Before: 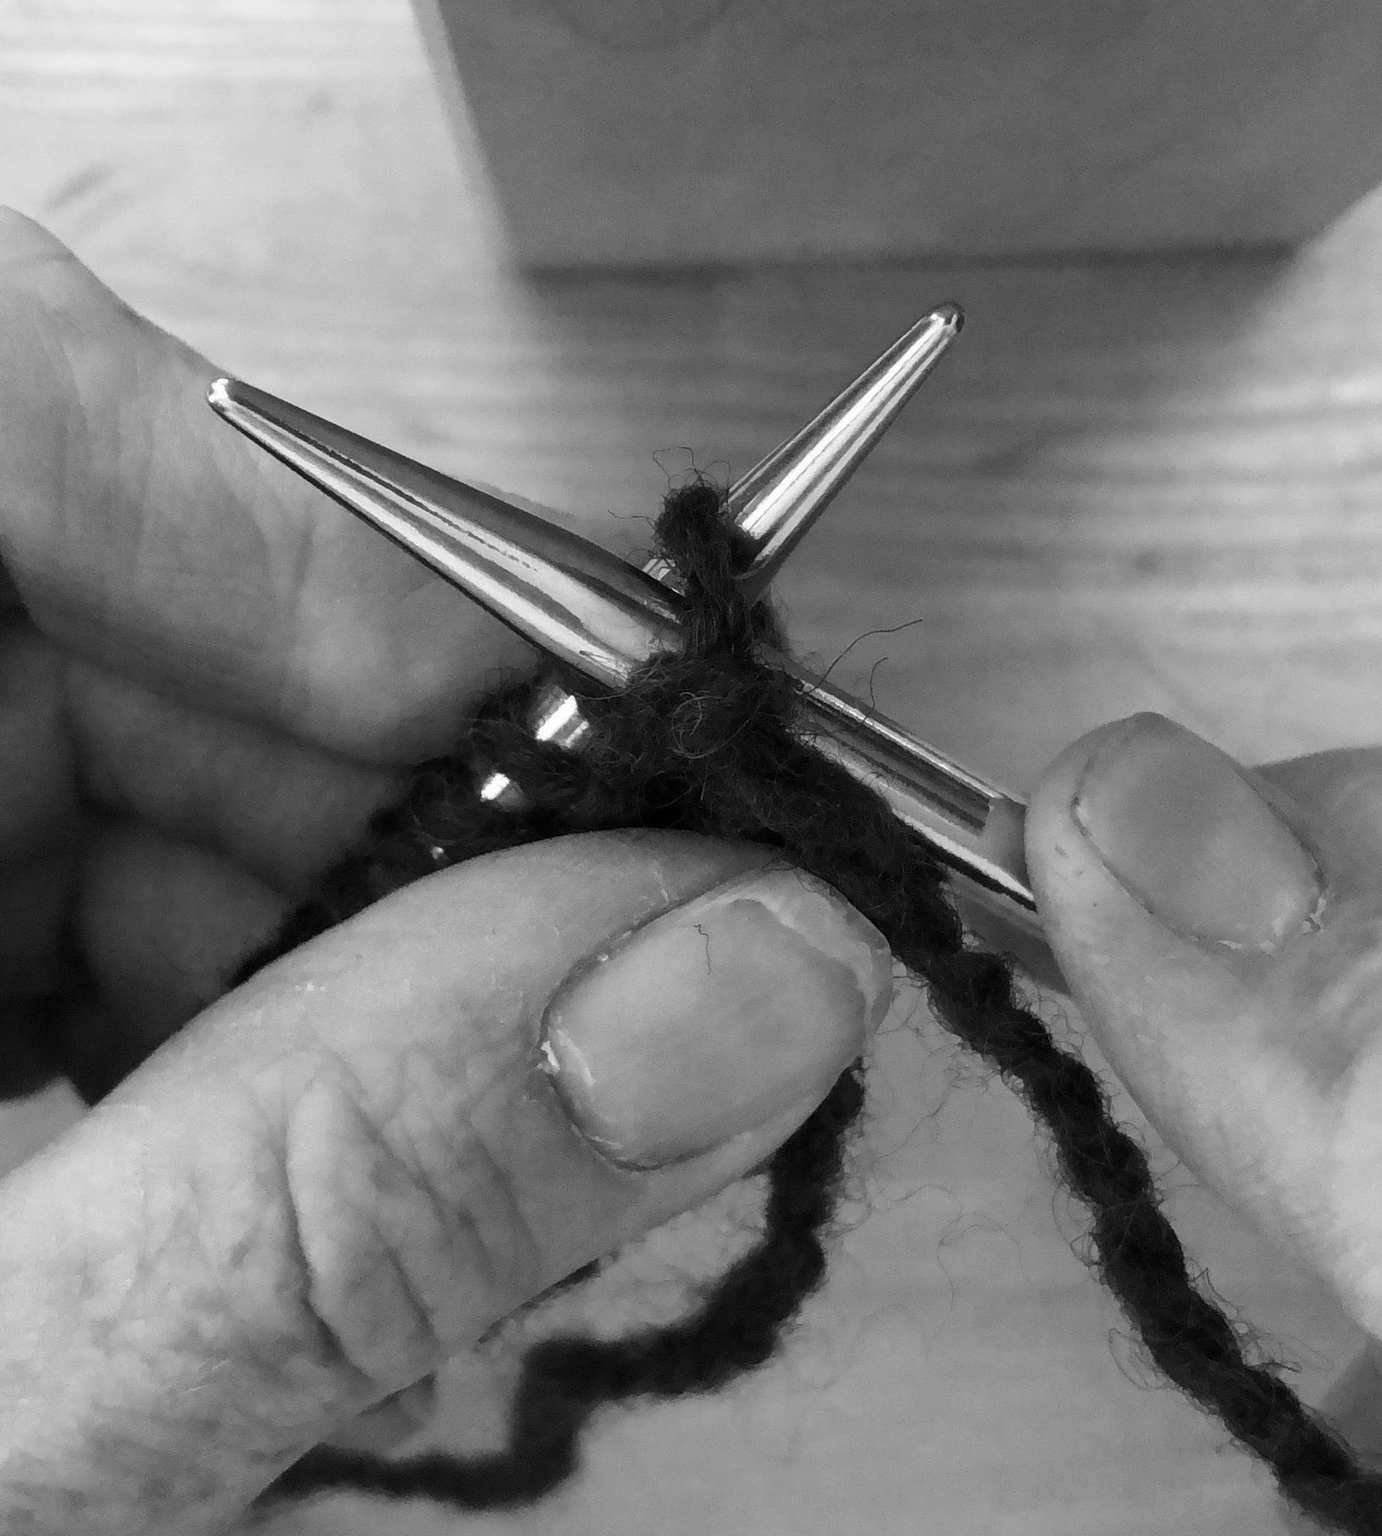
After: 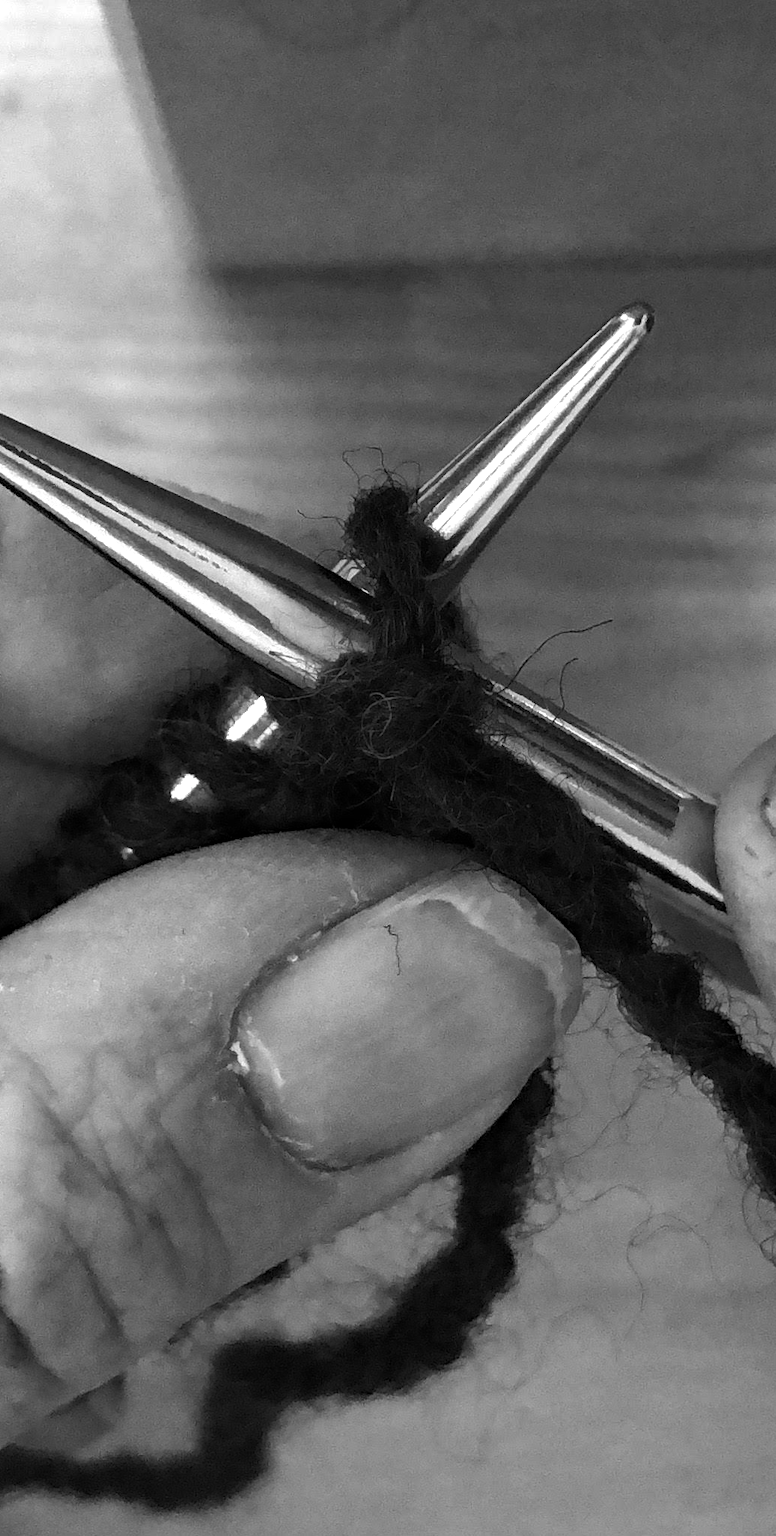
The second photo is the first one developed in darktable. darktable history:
haze removal: compatibility mode true, adaptive false
color balance rgb: linear chroma grading › global chroma 9%, perceptual saturation grading › global saturation 36%, perceptual saturation grading › shadows 35%, perceptual brilliance grading › global brilliance 15%, perceptual brilliance grading › shadows -35%, global vibrance 15%
crop and rotate: left 22.516%, right 21.234%
shadows and highlights: shadows 25, white point adjustment -3, highlights -30
